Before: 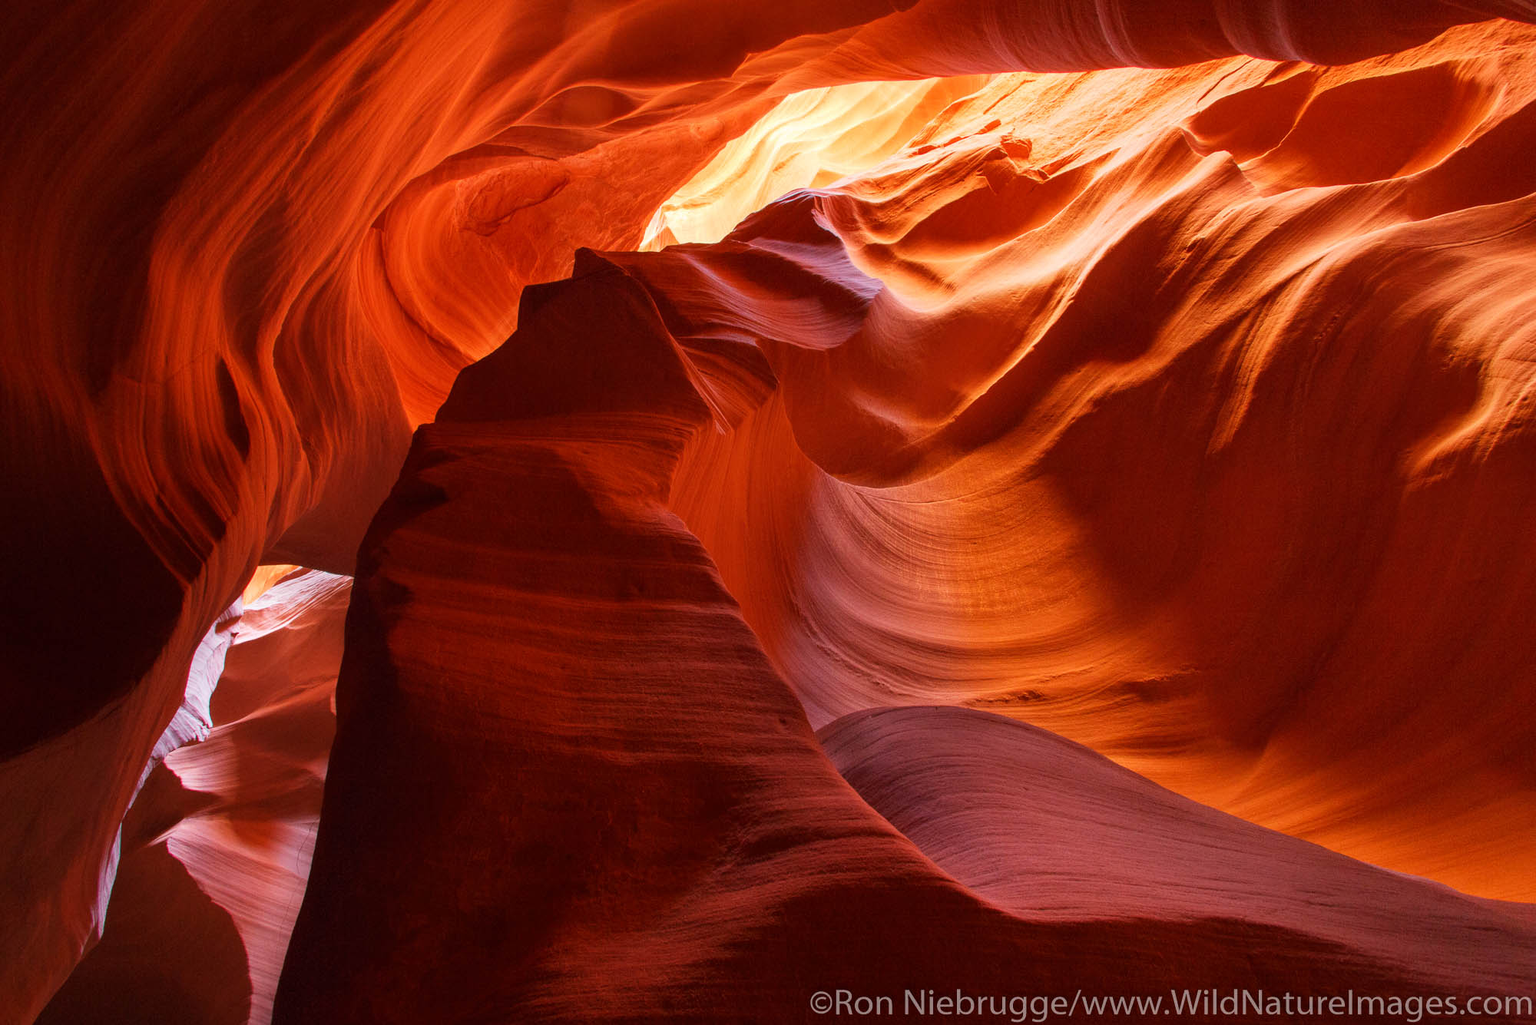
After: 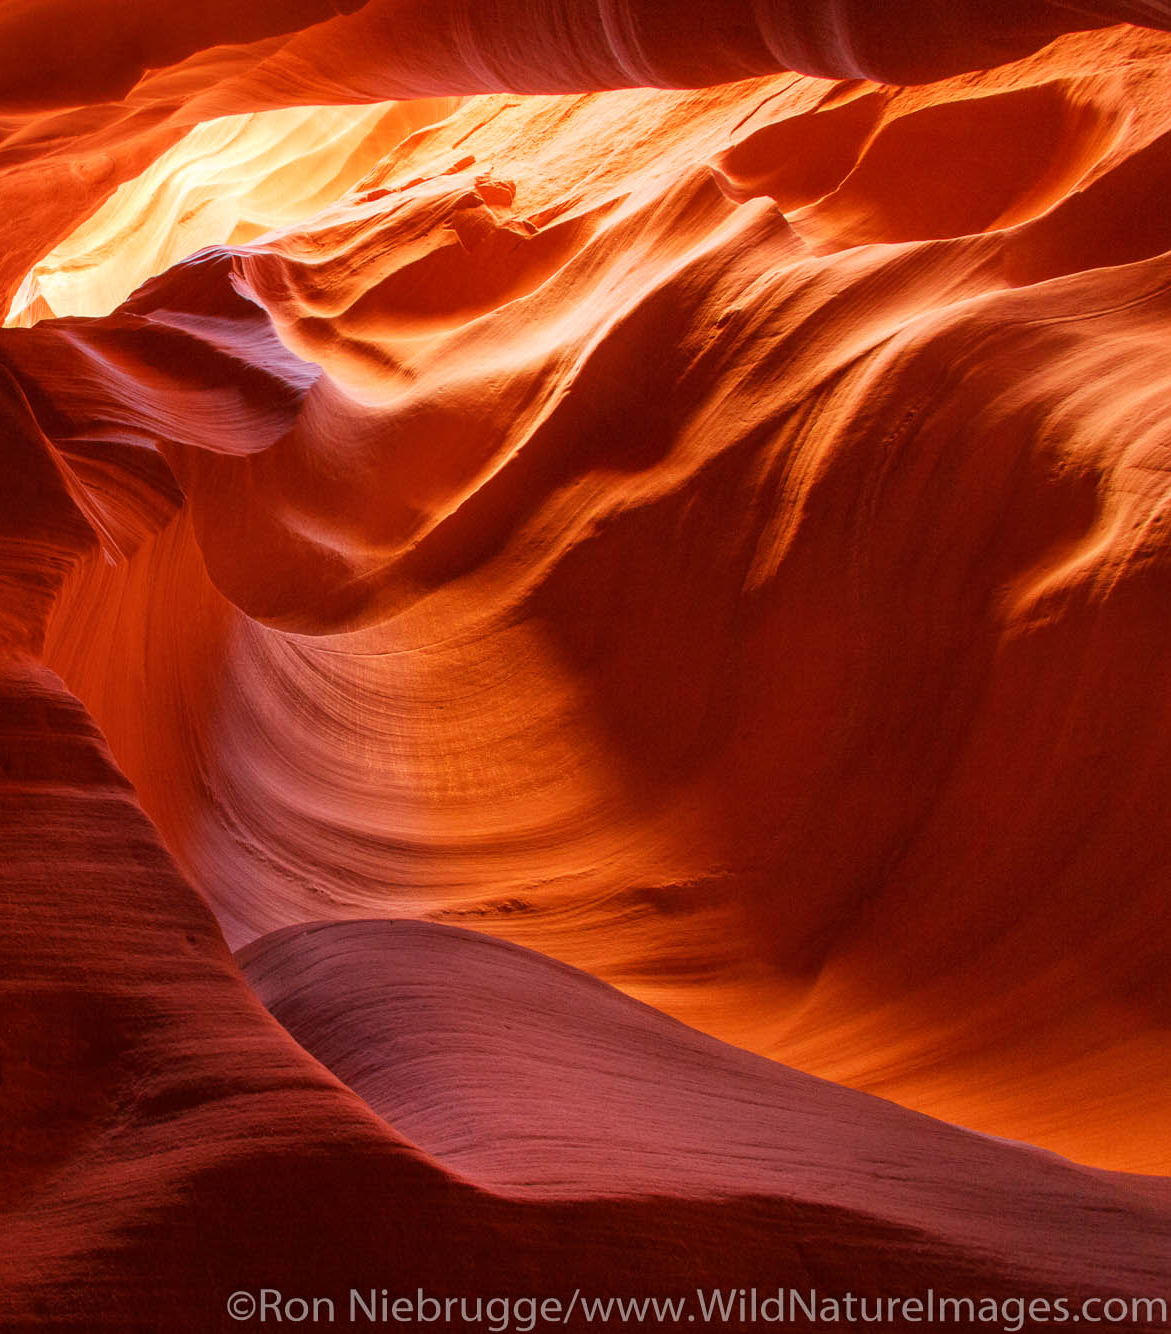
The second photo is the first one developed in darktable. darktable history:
color zones: mix 26.64%
crop: left 41.415%
